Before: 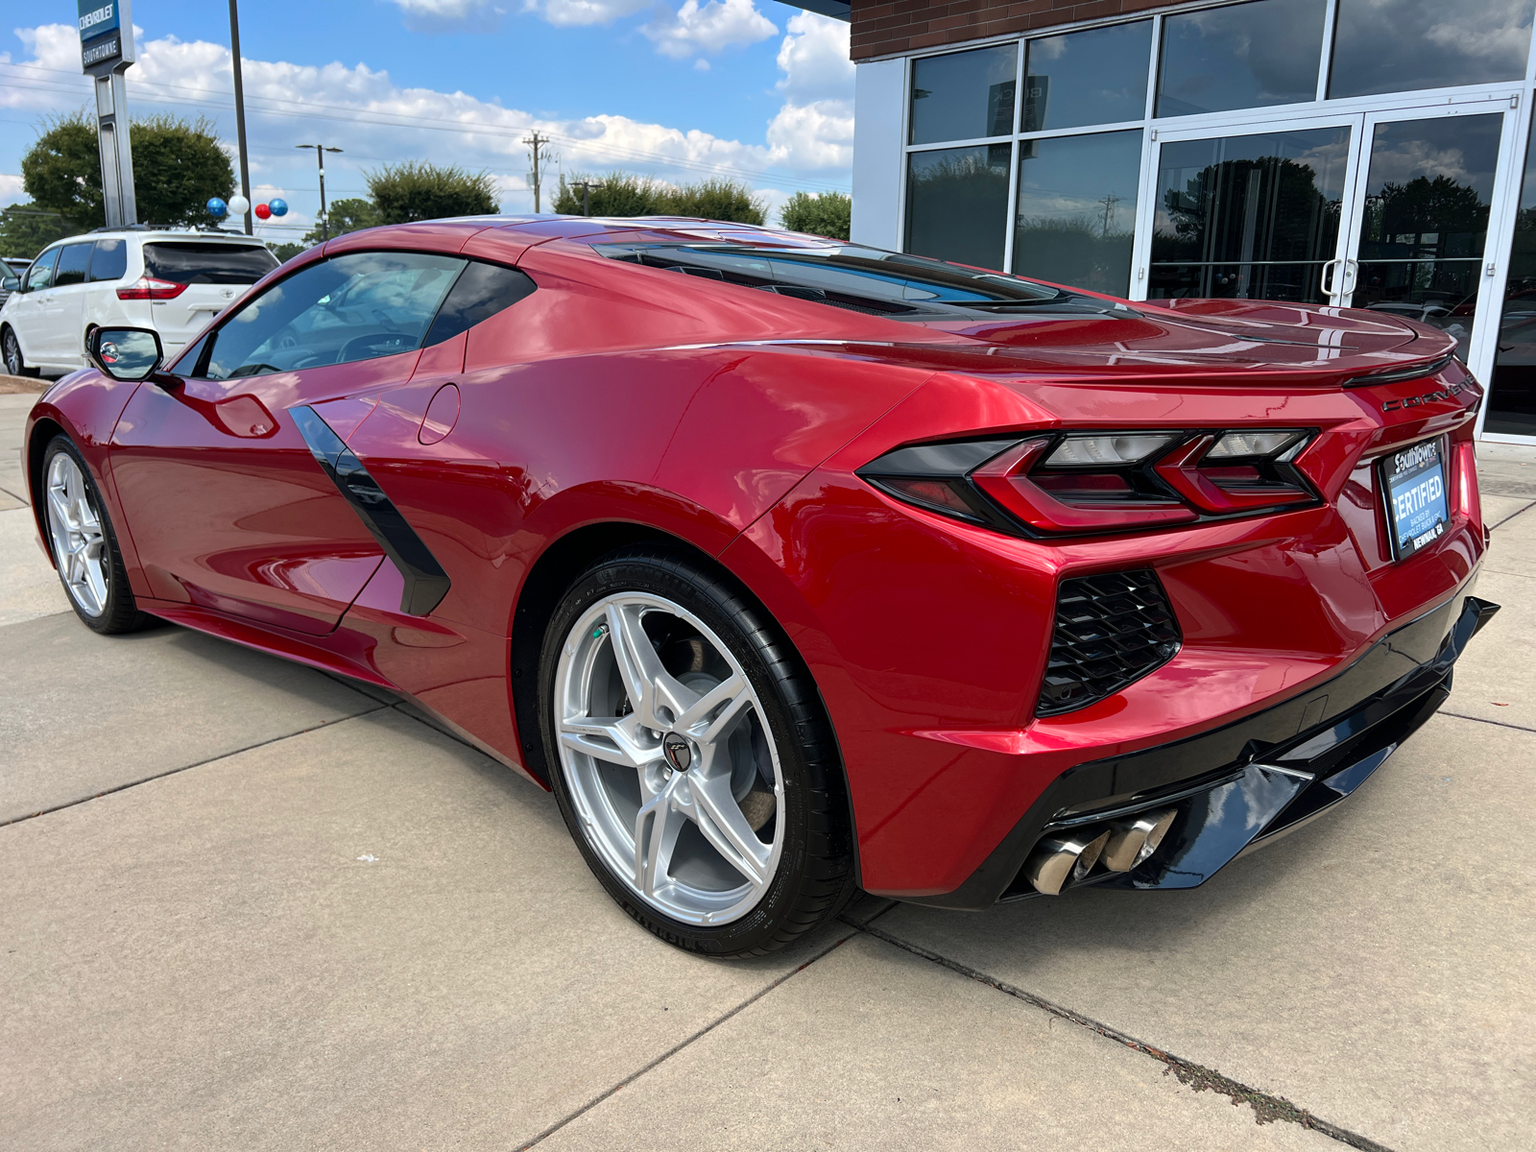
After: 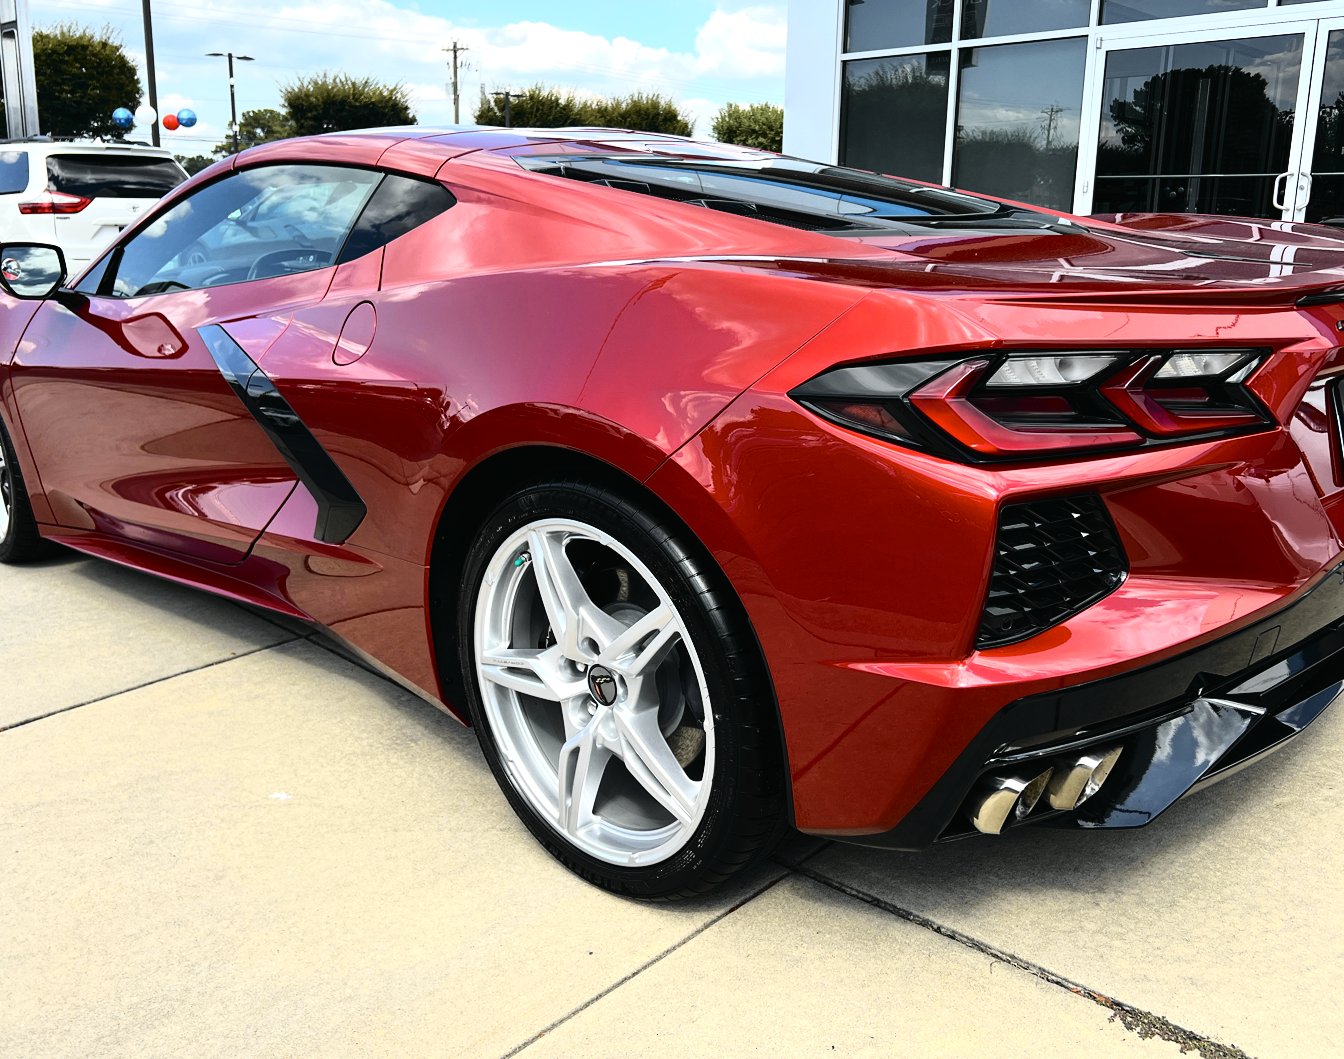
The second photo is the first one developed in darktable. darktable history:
crop: left 6.446%, top 8.188%, right 9.538%, bottom 3.548%
tone equalizer: -8 EV -0.75 EV, -7 EV -0.7 EV, -6 EV -0.6 EV, -5 EV -0.4 EV, -3 EV 0.4 EV, -2 EV 0.6 EV, -1 EV 0.7 EV, +0 EV 0.75 EV, edges refinement/feathering 500, mask exposure compensation -1.57 EV, preserve details no
tone curve: curves: ch0 [(0, 0.013) (0.129, 0.1) (0.327, 0.382) (0.489, 0.573) (0.66, 0.748) (0.858, 0.926) (1, 0.977)]; ch1 [(0, 0) (0.353, 0.344) (0.45, 0.46) (0.498, 0.495) (0.521, 0.506) (0.563, 0.559) (0.592, 0.585) (0.657, 0.655) (1, 1)]; ch2 [(0, 0) (0.333, 0.346) (0.375, 0.375) (0.427, 0.44) (0.5, 0.501) (0.505, 0.499) (0.528, 0.533) (0.579, 0.61) (0.612, 0.644) (0.66, 0.715) (1, 1)], color space Lab, independent channels, preserve colors none
